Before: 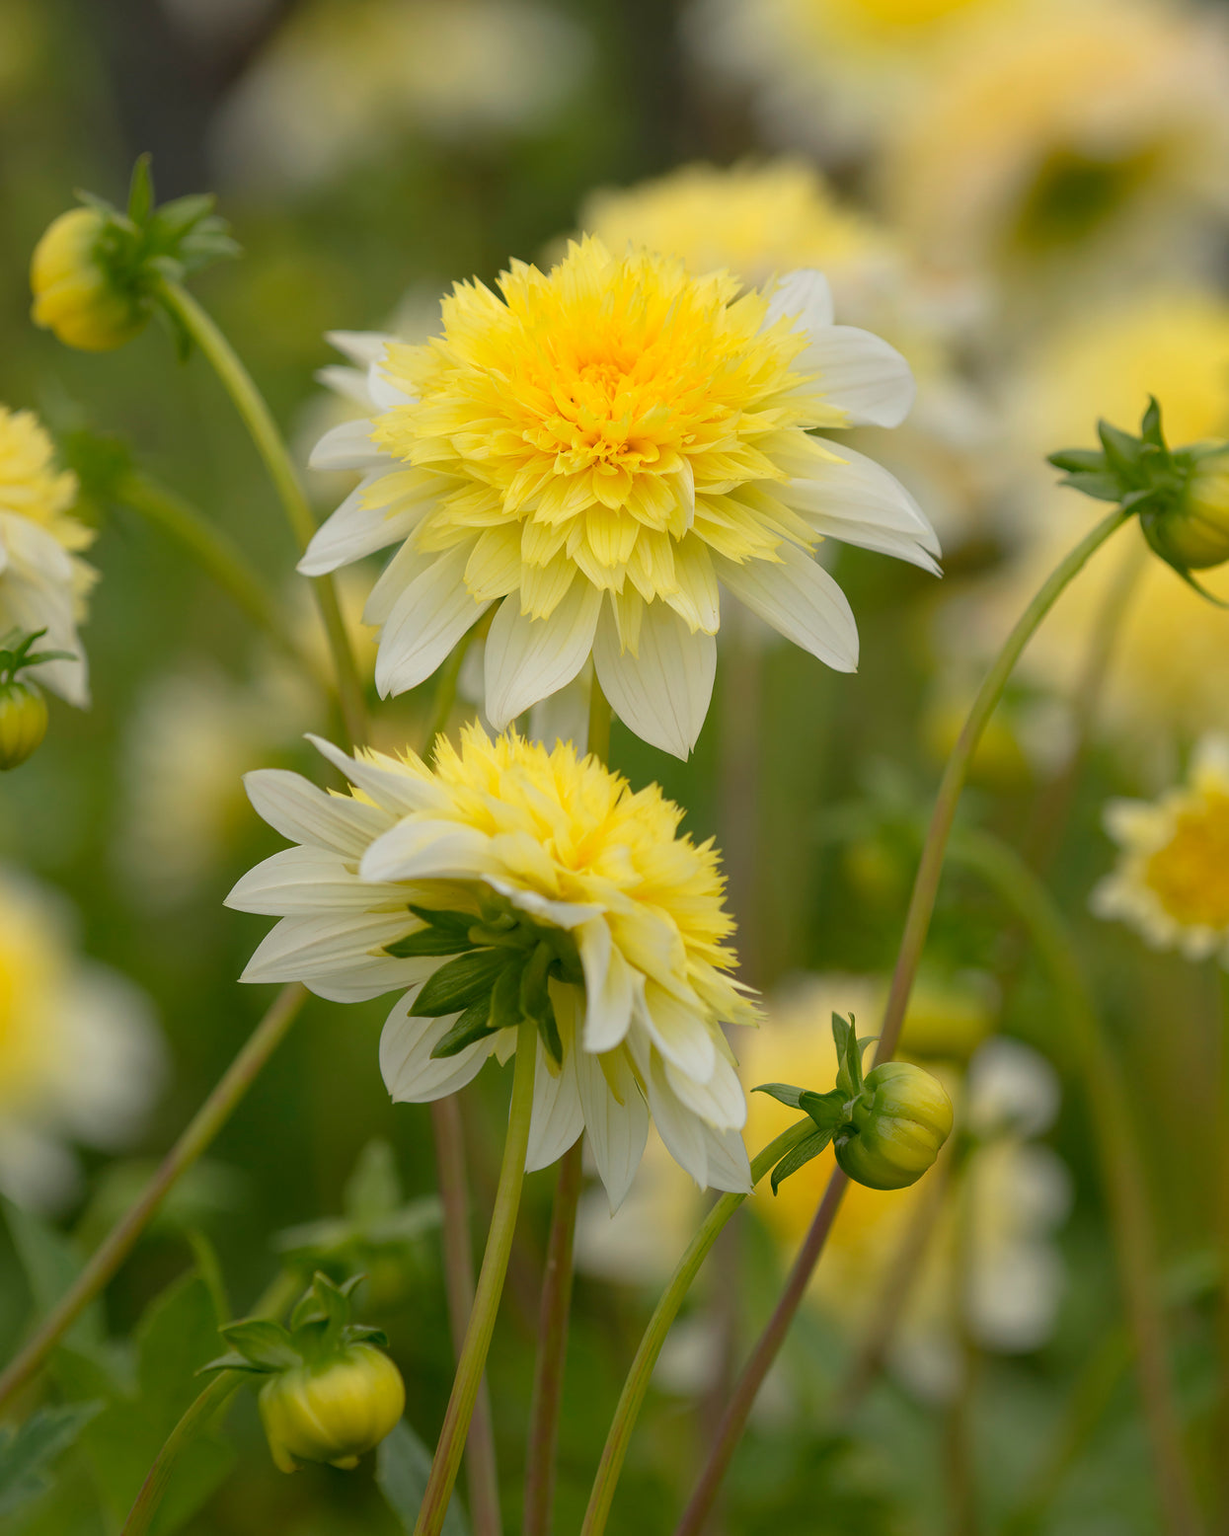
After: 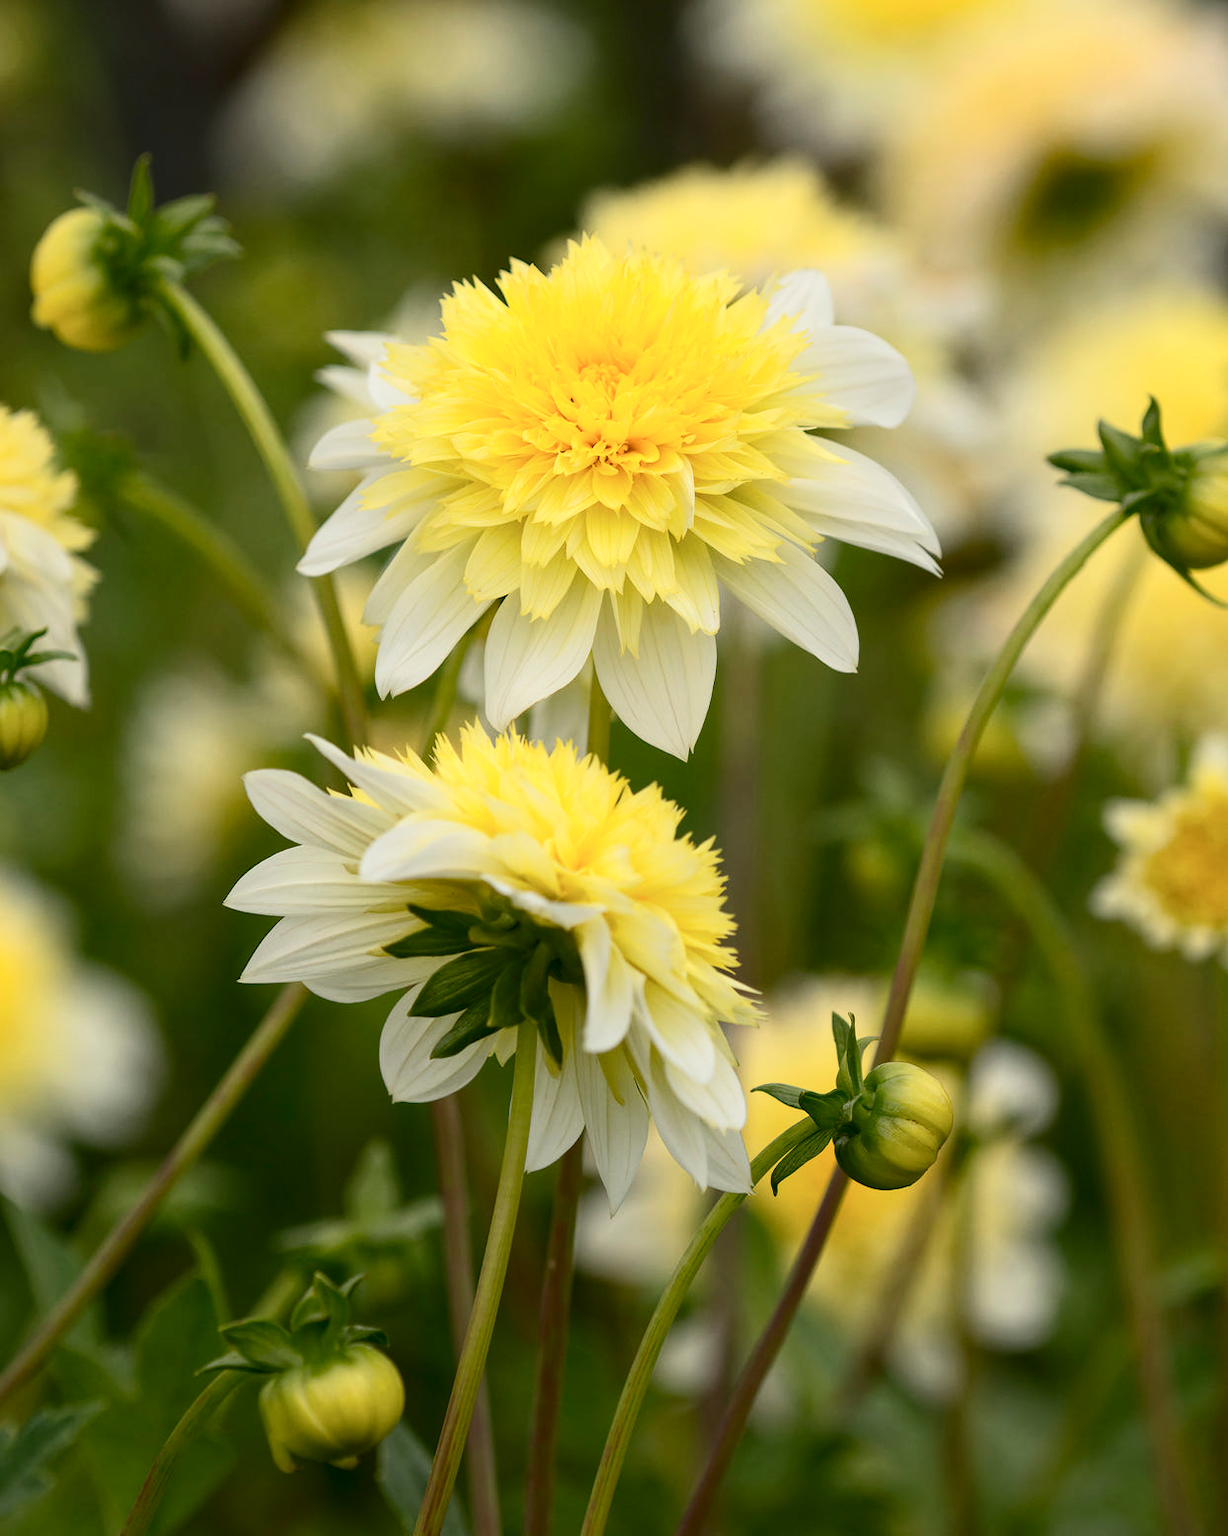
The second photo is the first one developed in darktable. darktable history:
local contrast: highlights 100%, shadows 100%, detail 120%, midtone range 0.2
contrast brightness saturation: contrast 0.28
